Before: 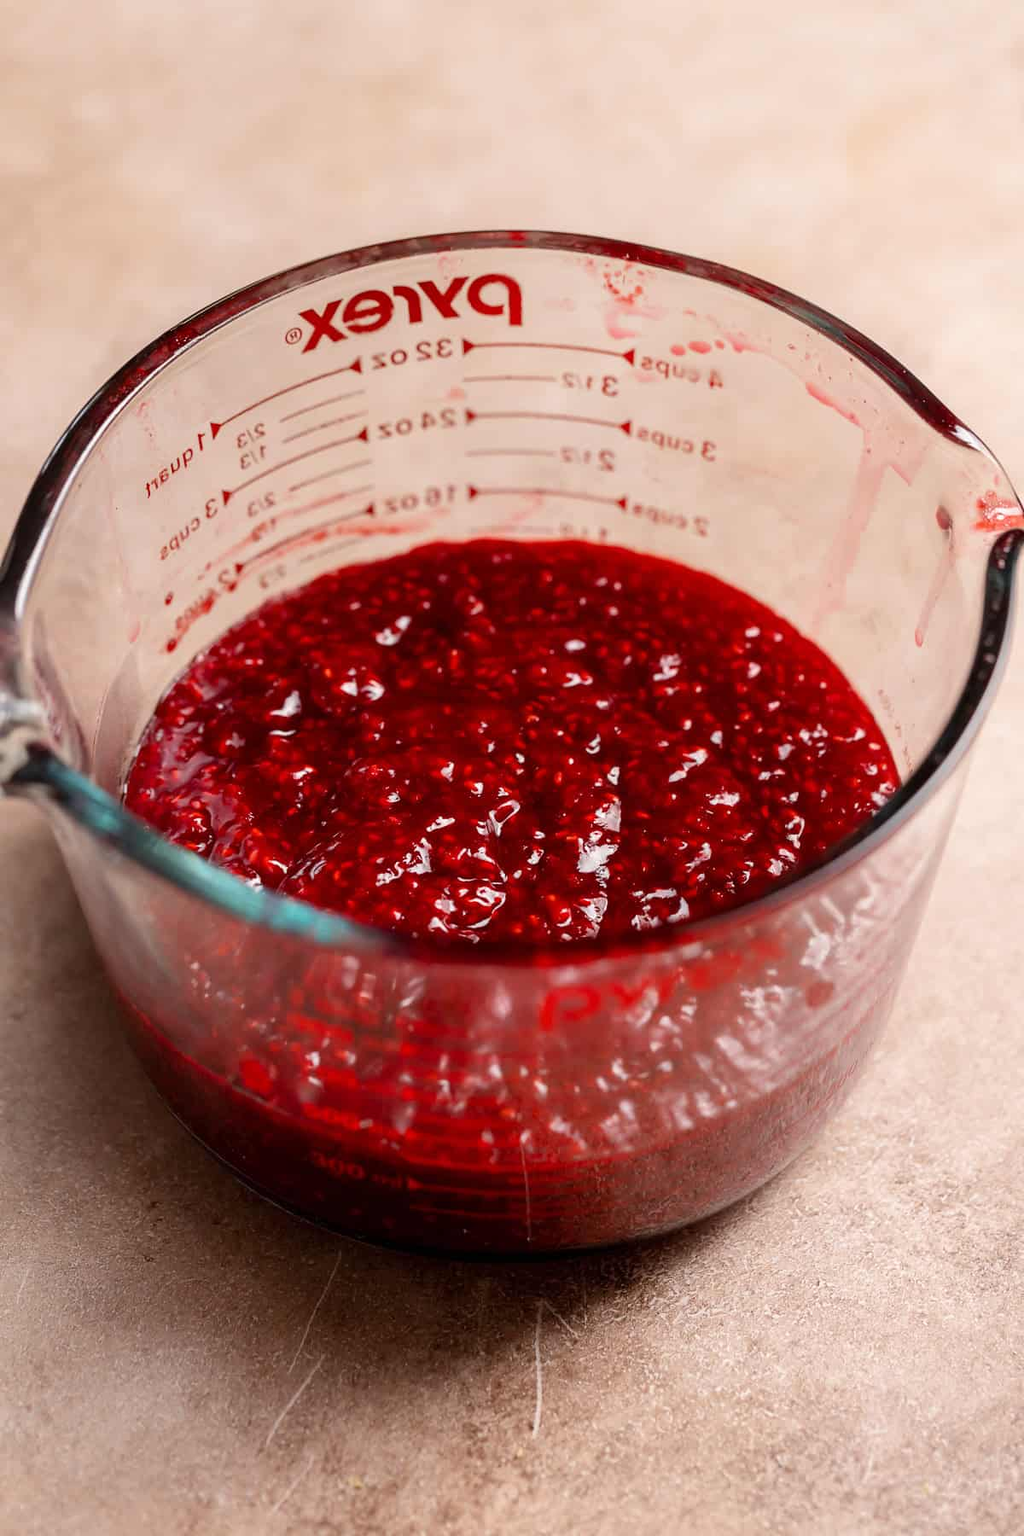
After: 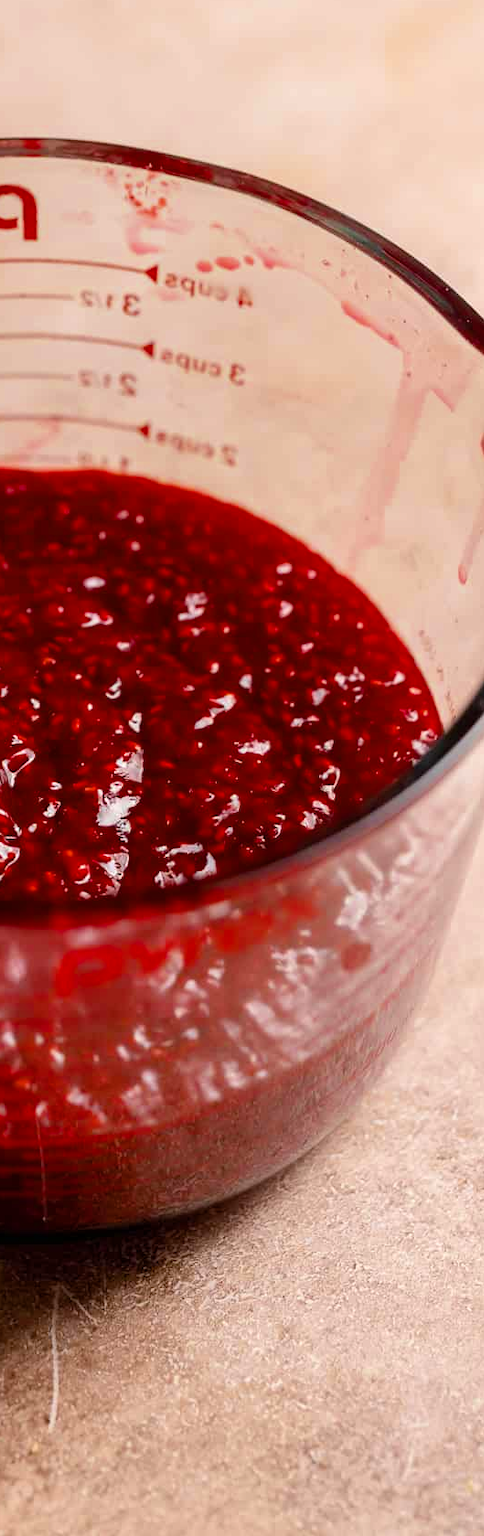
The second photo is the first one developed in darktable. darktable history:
color balance rgb: perceptual saturation grading › global saturation 20%, global vibrance 20%
crop: left 47.628%, top 6.643%, right 7.874%
color zones: curves: ch0 [(0.068, 0.464) (0.25, 0.5) (0.48, 0.508) (0.75, 0.536) (0.886, 0.476) (0.967, 0.456)]; ch1 [(0.066, 0.456) (0.25, 0.5) (0.616, 0.508) (0.746, 0.56) (0.934, 0.444)]
